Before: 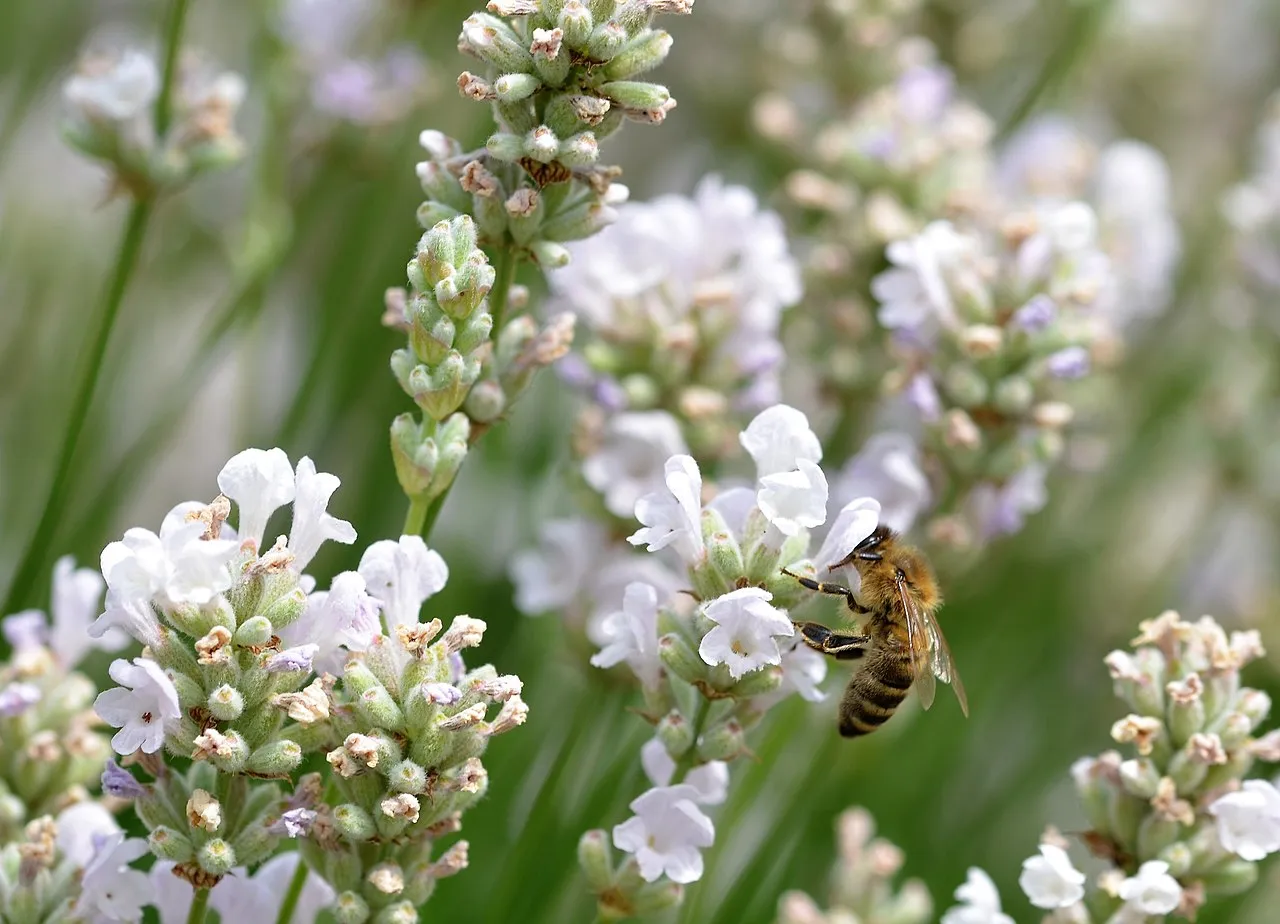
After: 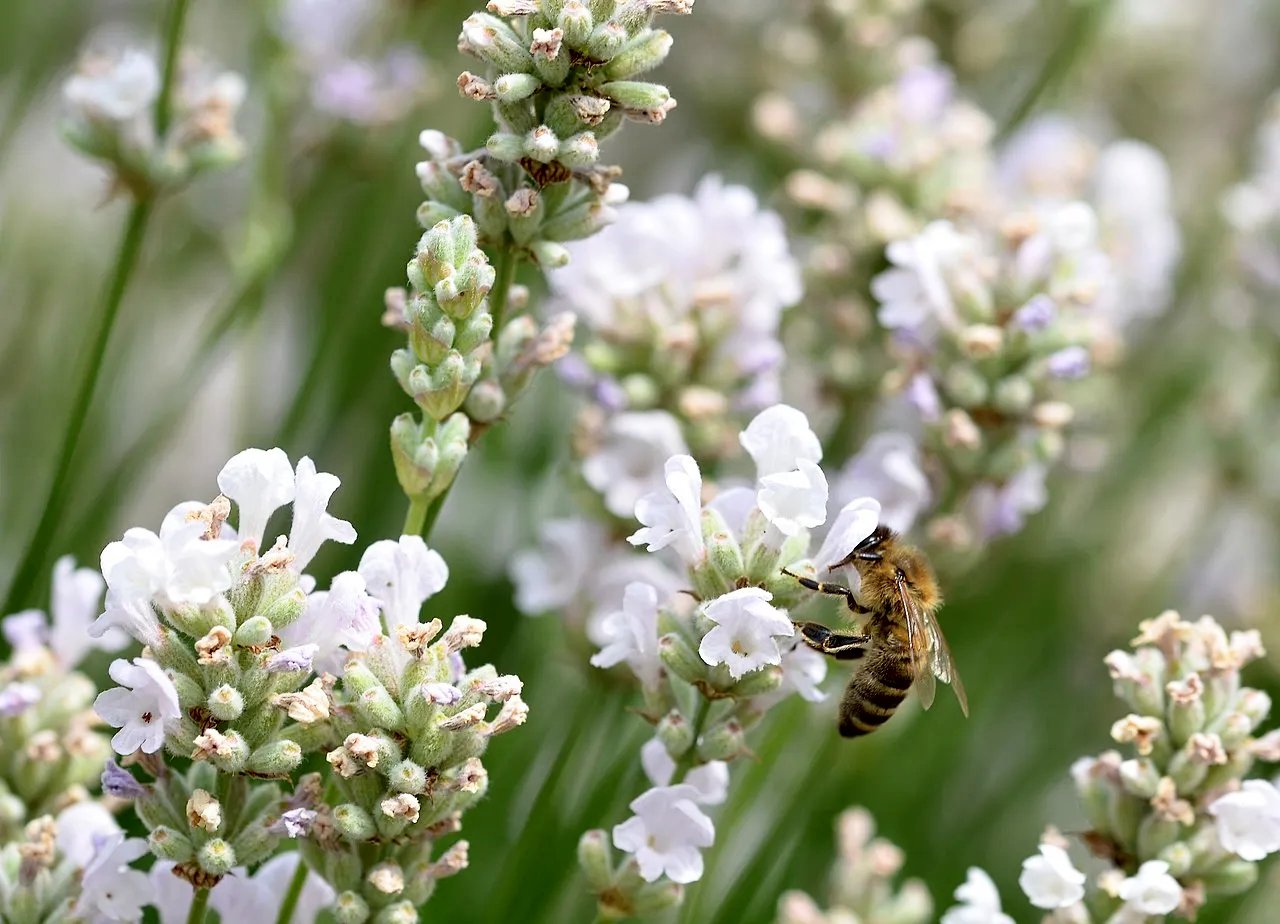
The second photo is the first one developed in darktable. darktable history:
tone curve: curves: ch0 [(0, 0) (0.118, 0.034) (0.182, 0.124) (0.265, 0.214) (0.504, 0.508) (0.783, 0.825) (1, 1)], color space Lab, independent channels, preserve colors none
